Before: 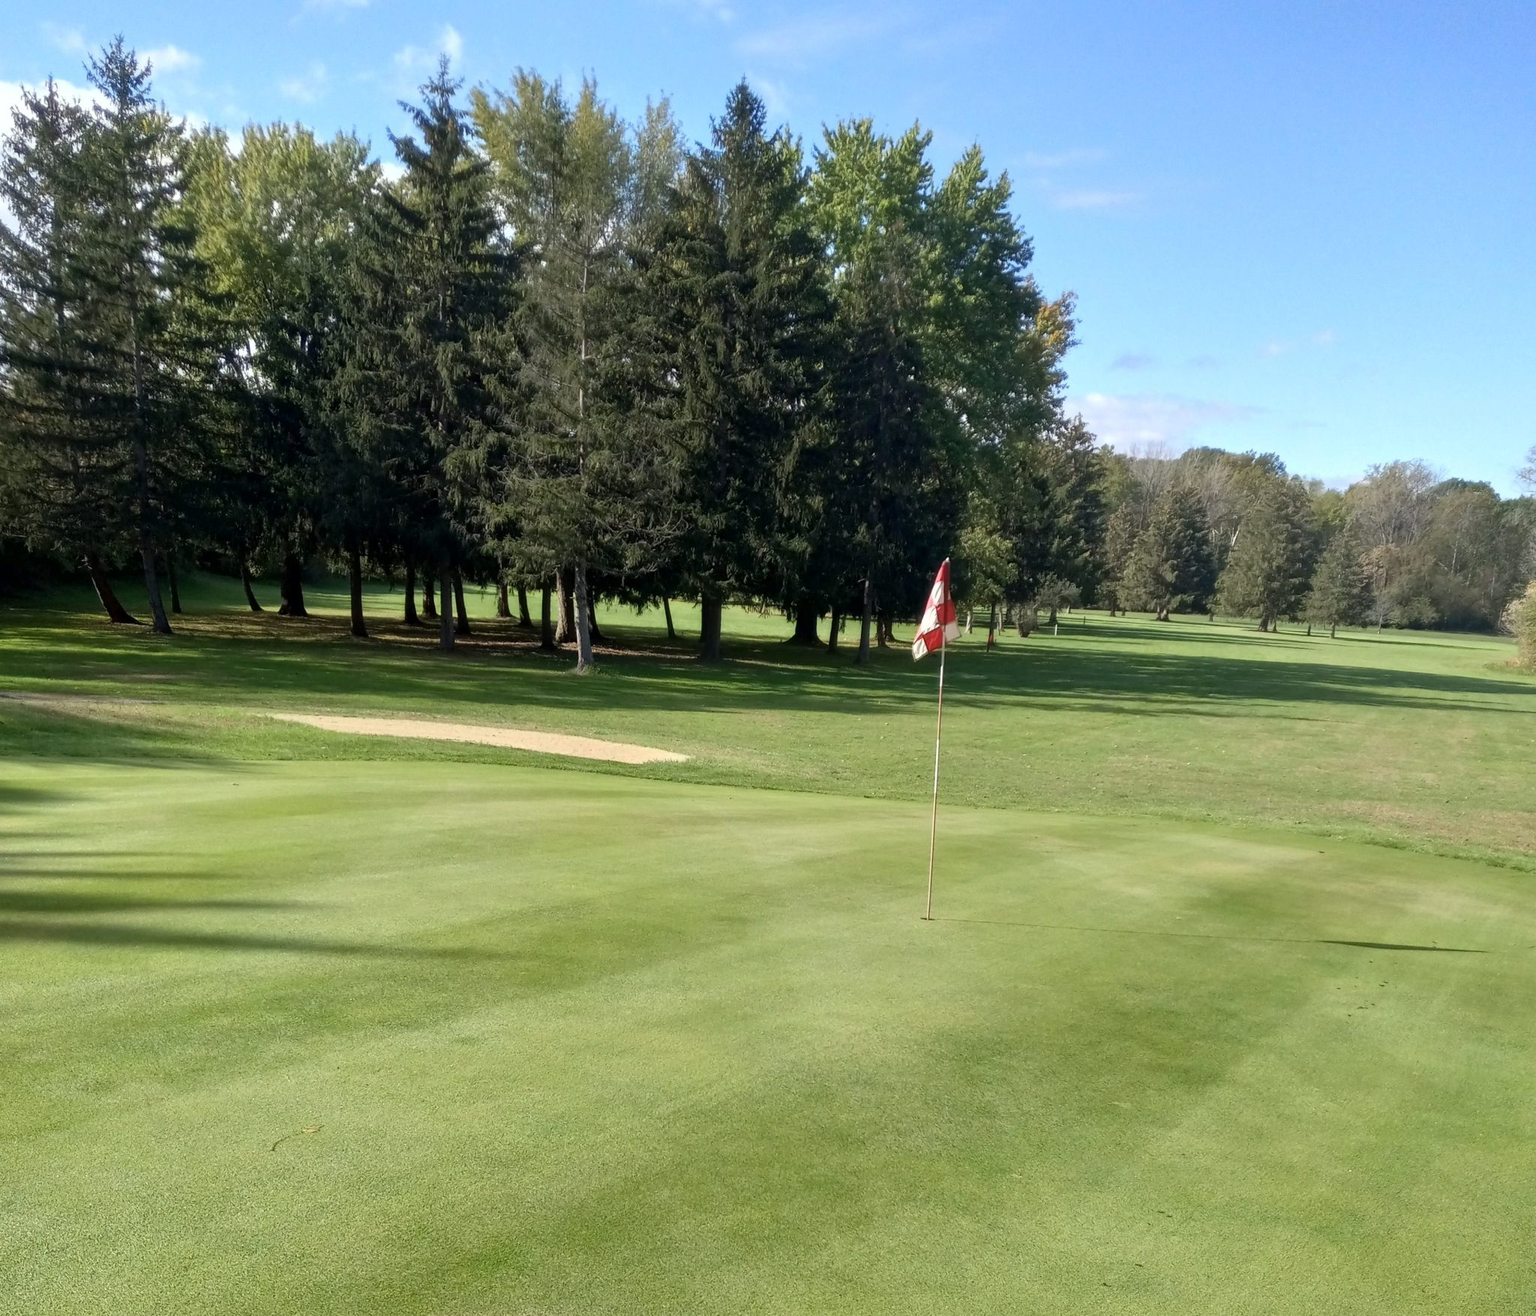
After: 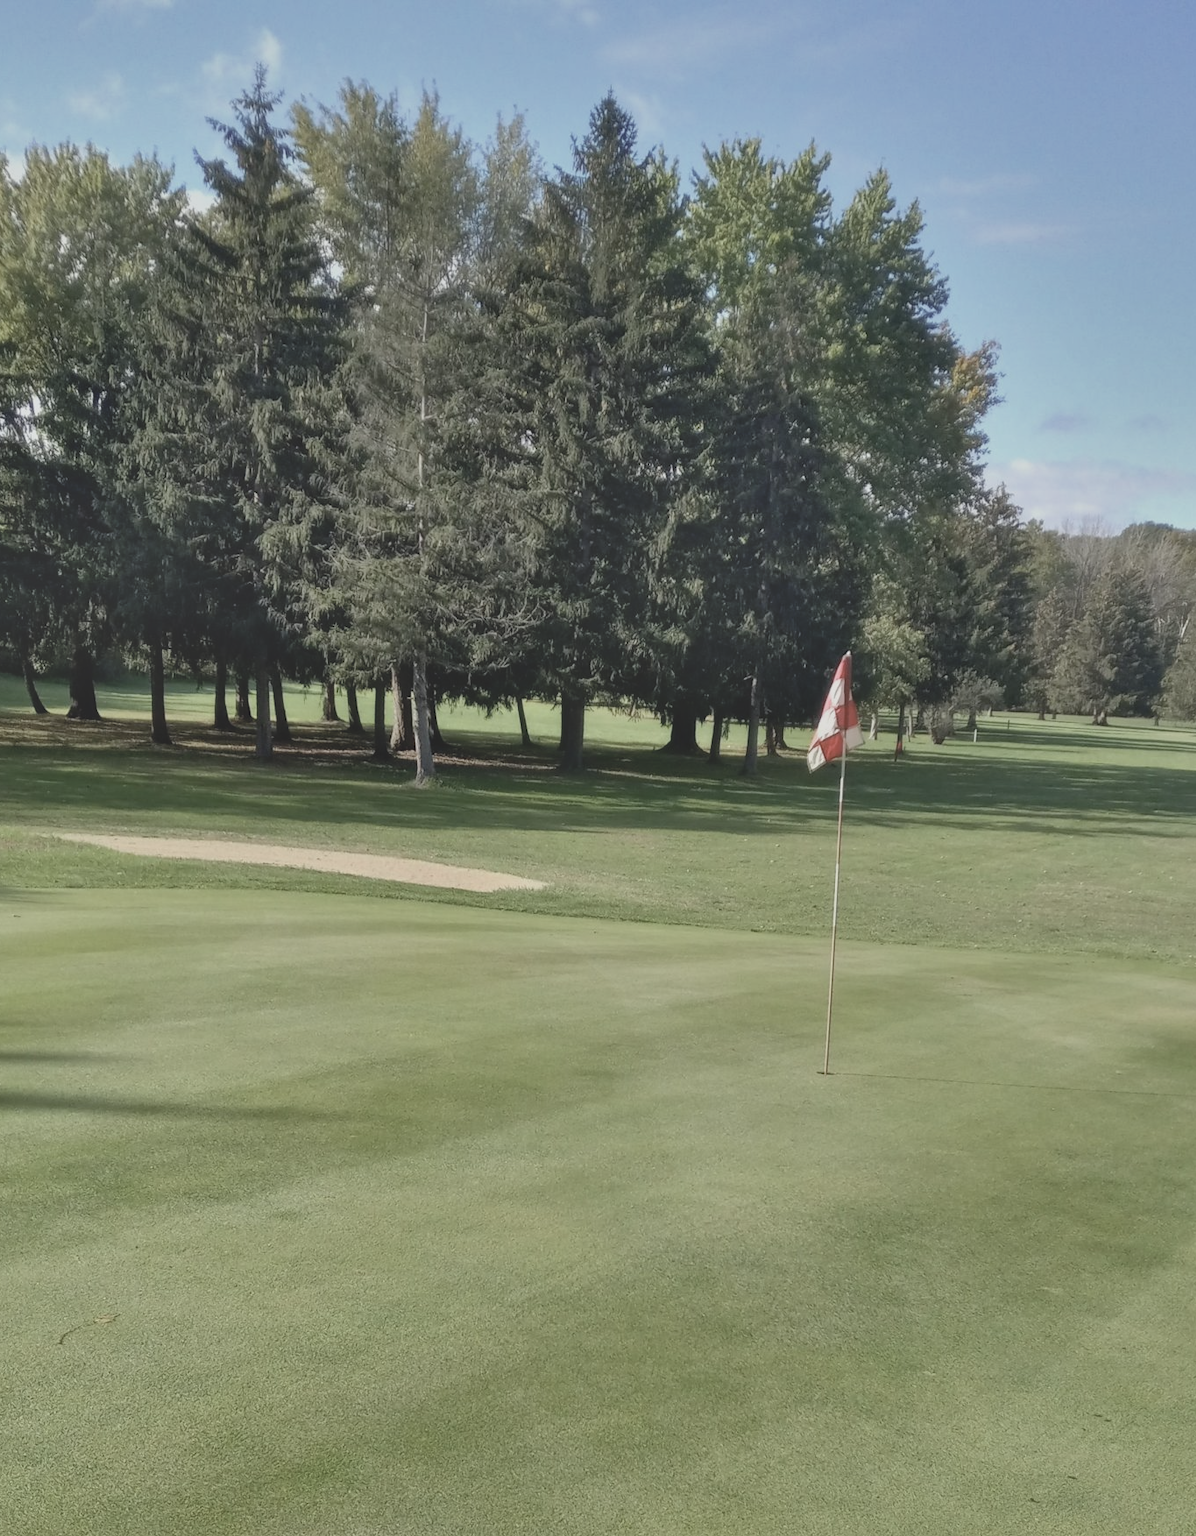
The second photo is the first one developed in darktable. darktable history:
crop and rotate: left 14.436%, right 18.884%
contrast brightness saturation: contrast -0.262, saturation -0.428
shadows and highlights: shadows 61.19, soften with gaussian
